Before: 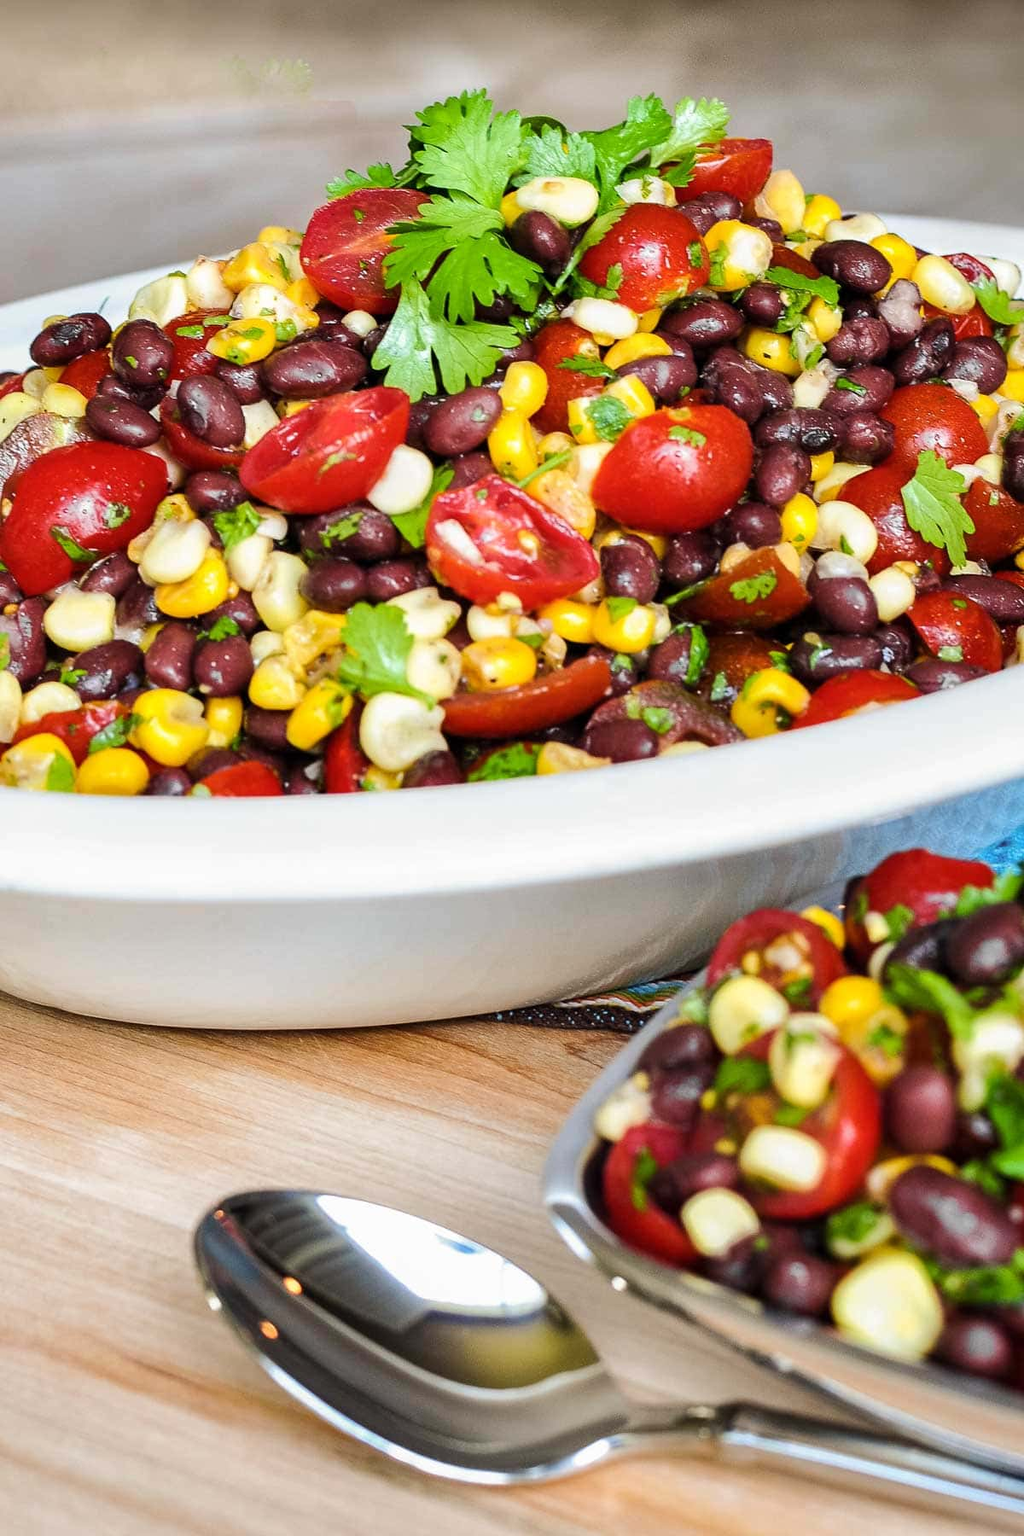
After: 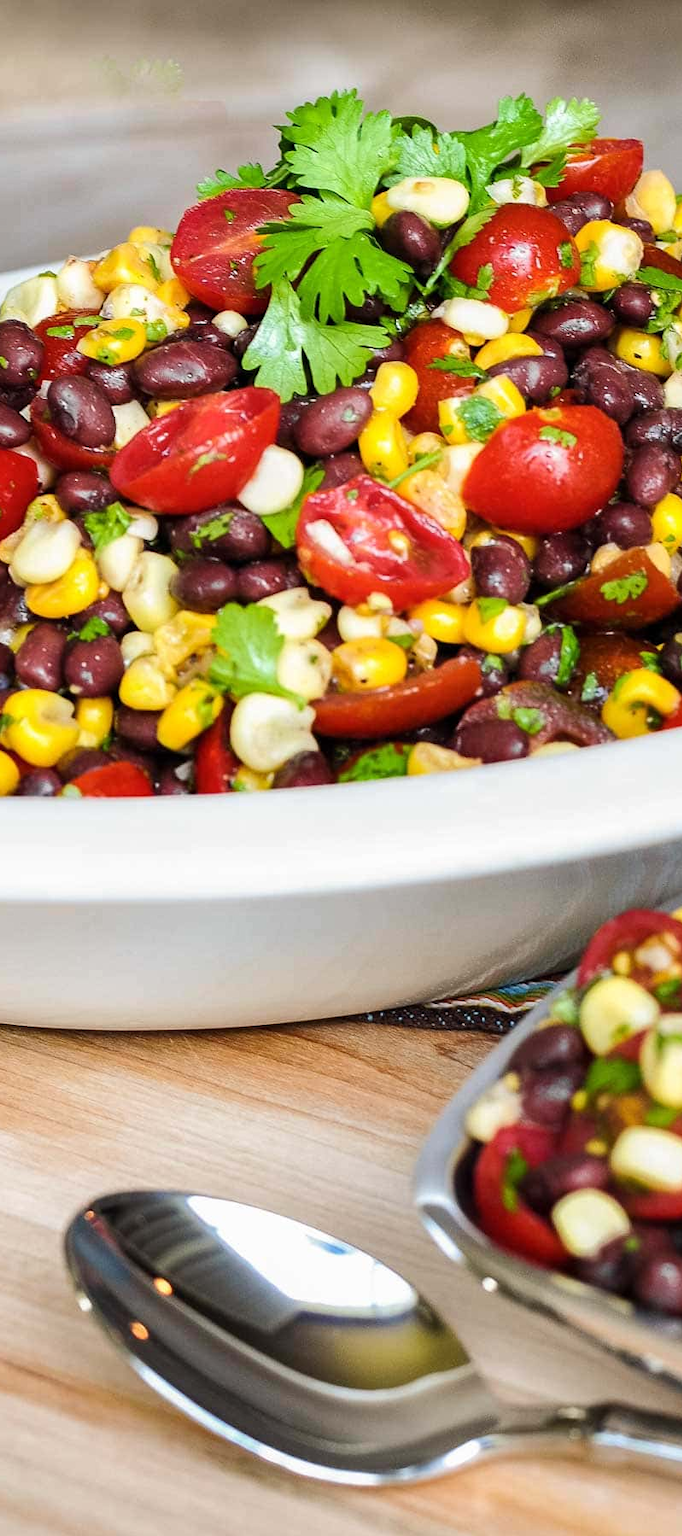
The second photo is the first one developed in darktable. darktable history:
tone equalizer: -7 EV 0.13 EV, smoothing diameter 25%, edges refinement/feathering 10, preserve details guided filter
crop and rotate: left 12.673%, right 20.66%
